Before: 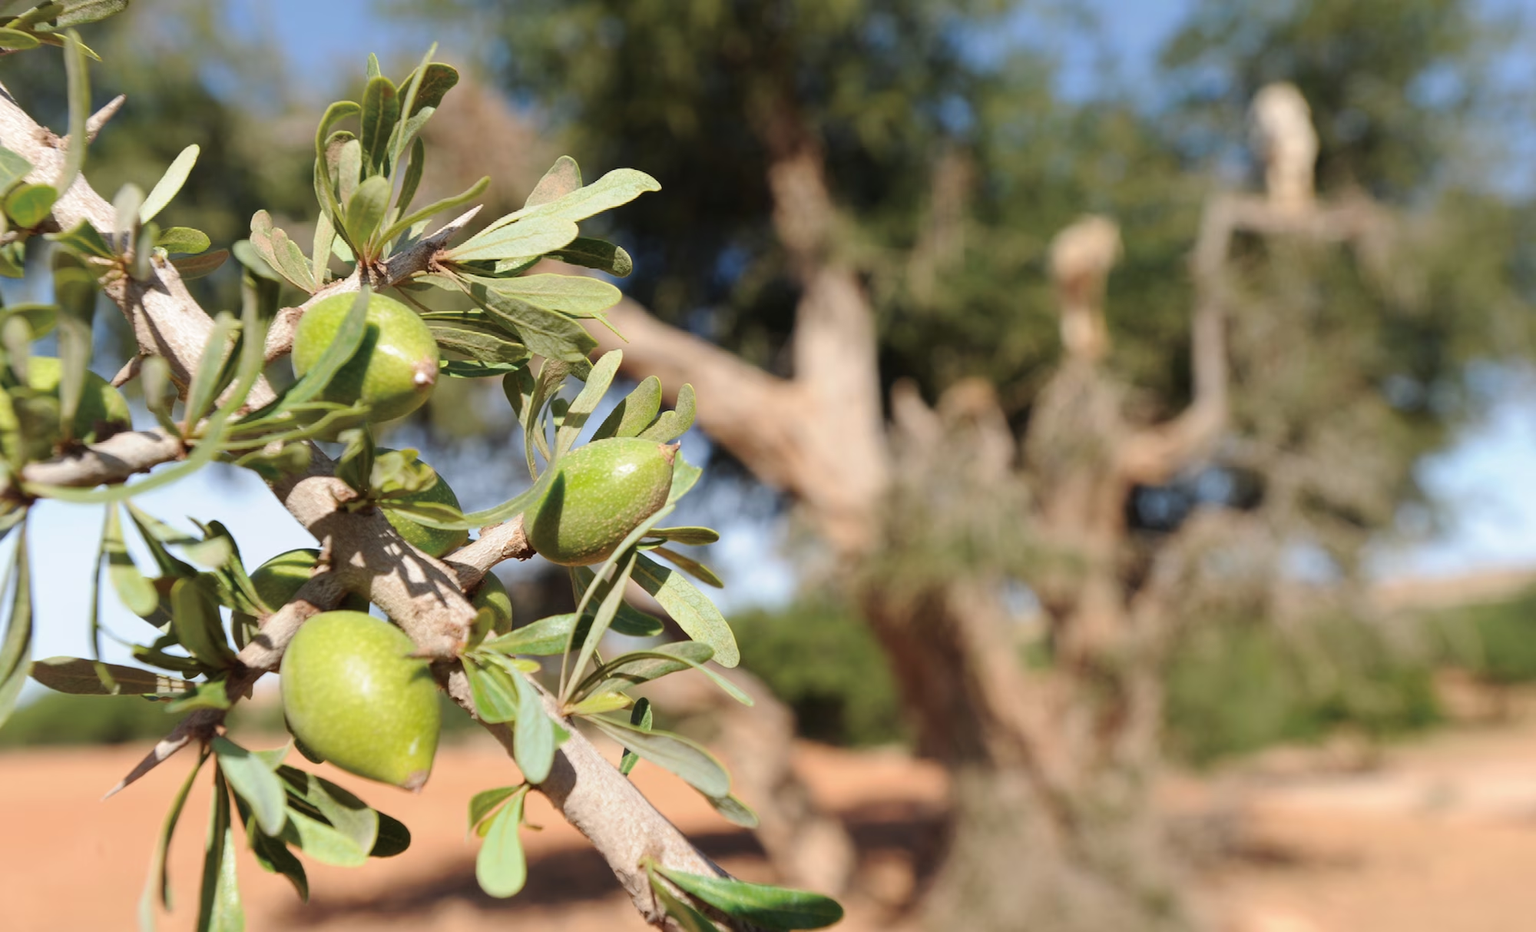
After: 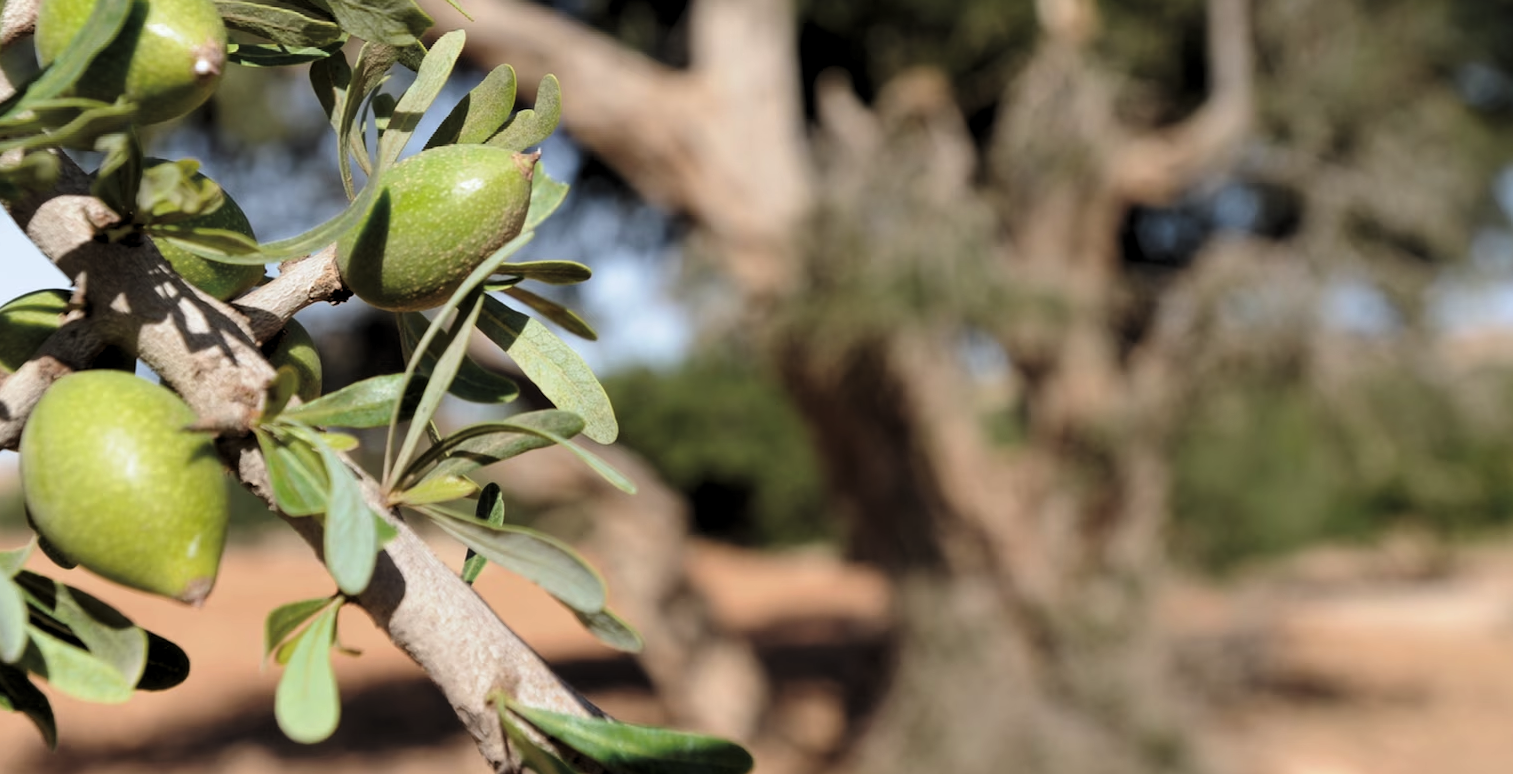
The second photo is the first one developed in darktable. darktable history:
contrast brightness saturation: contrast 0.07
levels: levels [0.116, 0.574, 1]
white balance: red 0.982, blue 1.018
crop and rotate: left 17.299%, top 35.115%, right 7.015%, bottom 1.024%
